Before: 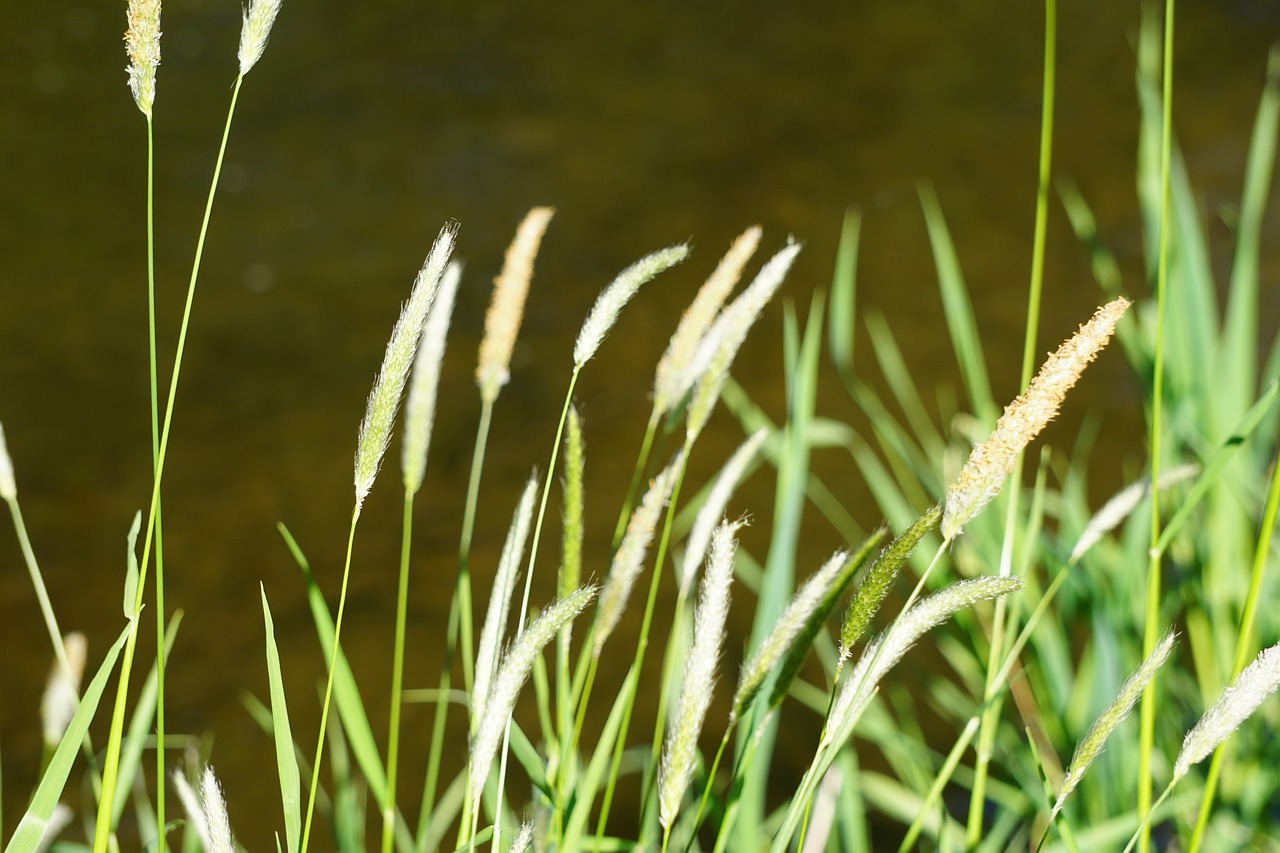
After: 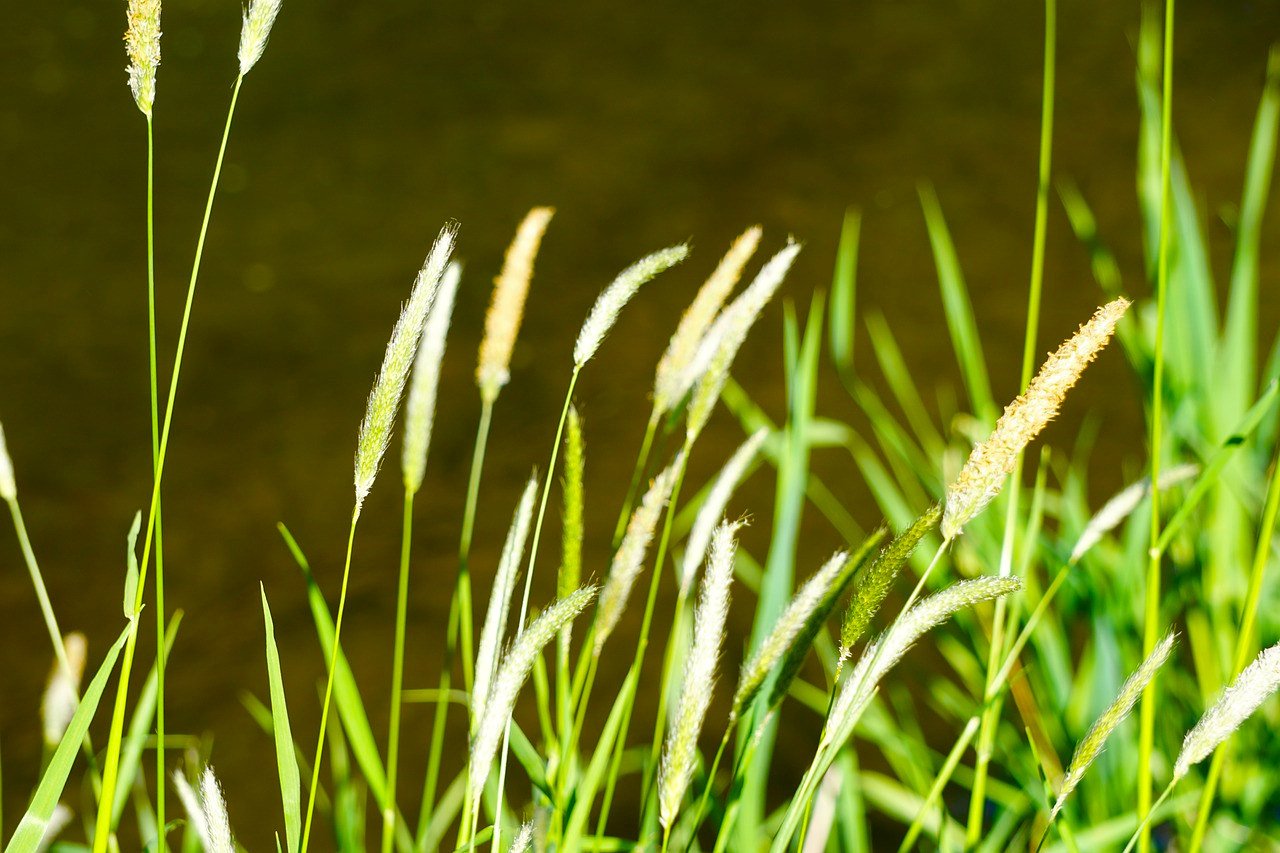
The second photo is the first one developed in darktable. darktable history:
color balance rgb: global offset › hue 169.12°, linear chroma grading › global chroma 14.837%, perceptual saturation grading › global saturation 20%, perceptual saturation grading › highlights -14.341%, perceptual saturation grading › shadows 49.3%, global vibrance 20%
local contrast: highlights 103%, shadows 101%, detail 119%, midtone range 0.2
